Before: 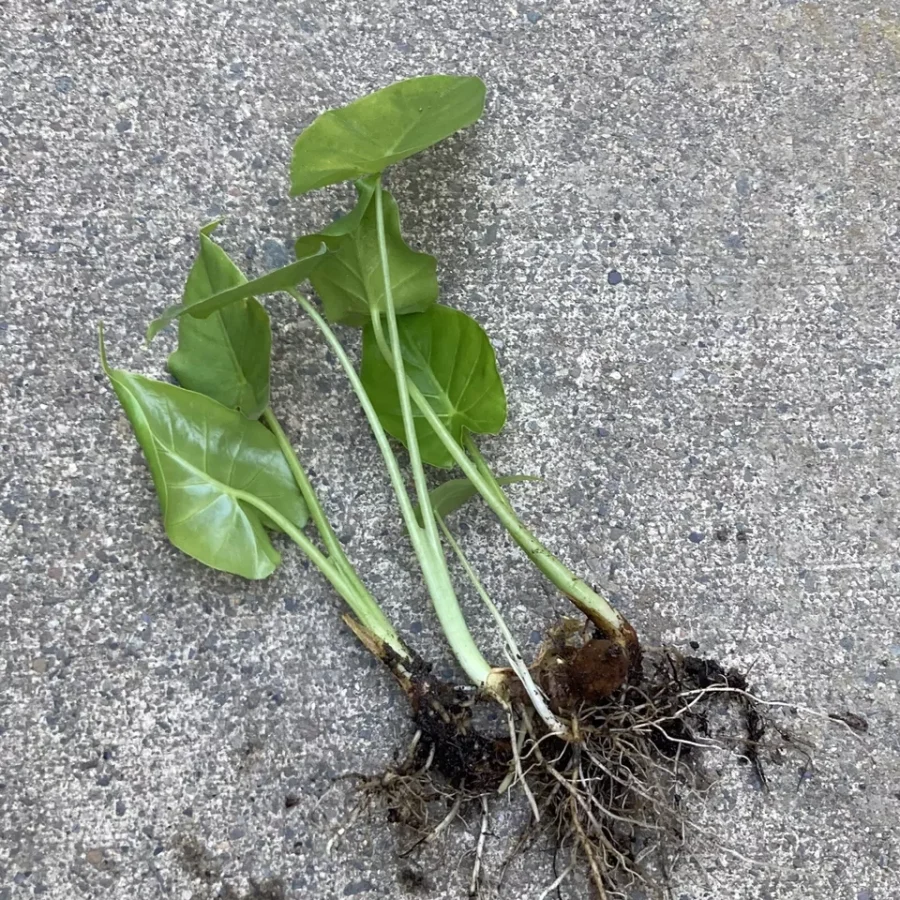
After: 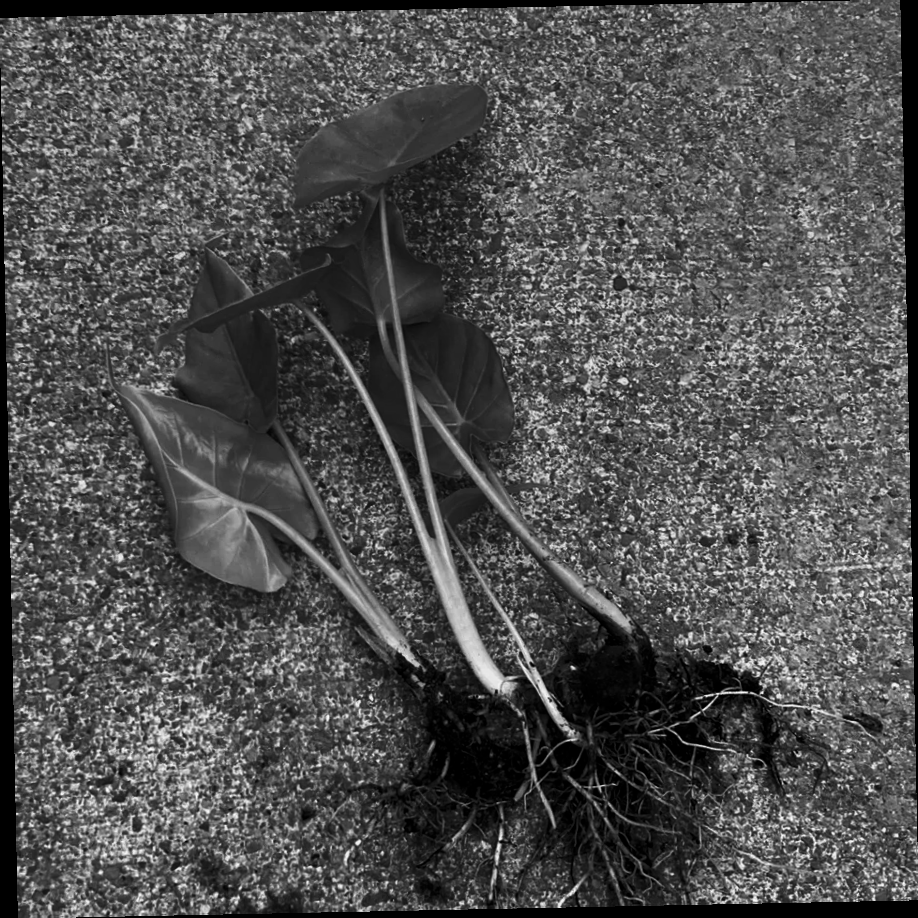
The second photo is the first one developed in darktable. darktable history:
graduated density: density 0.38 EV, hardness 21%, rotation -6.11°, saturation 32%
tone equalizer: on, module defaults
rotate and perspective: rotation -1.17°, automatic cropping off
contrast brightness saturation: contrast -0.03, brightness -0.59, saturation -1
